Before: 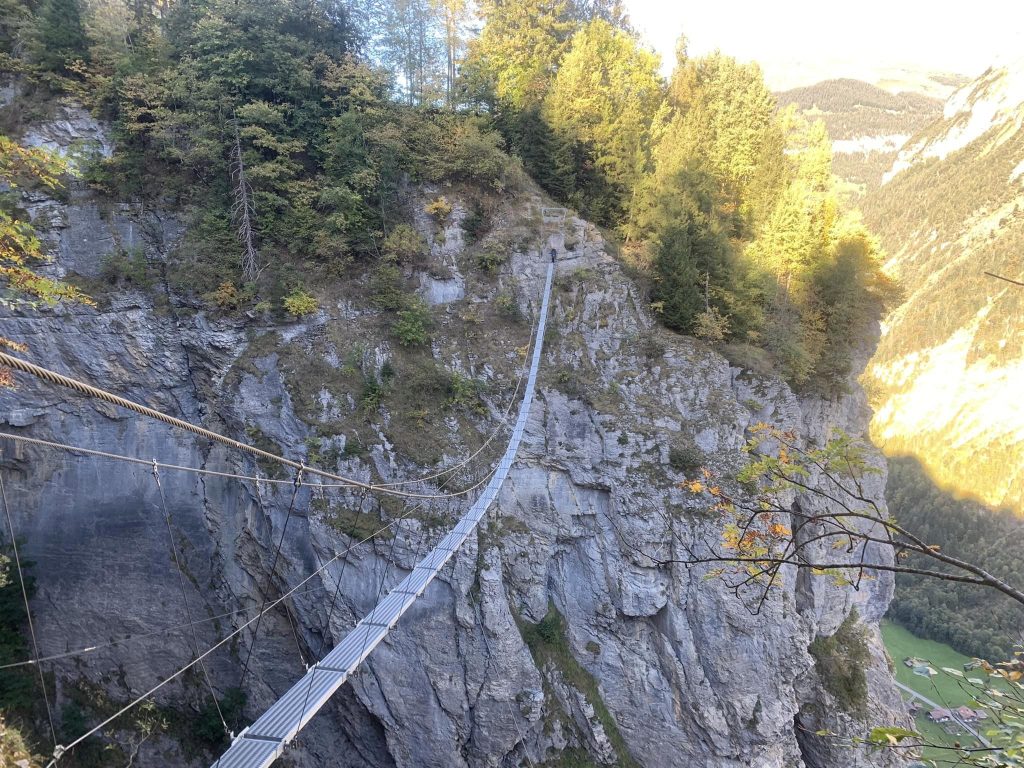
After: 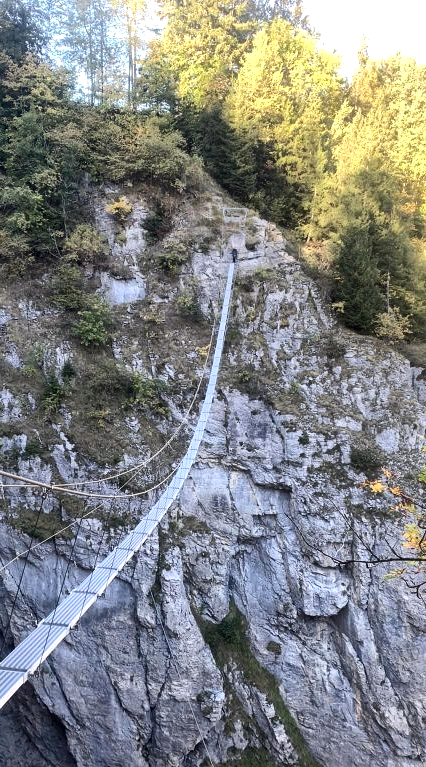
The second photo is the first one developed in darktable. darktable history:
crop: left 31.229%, right 27.105%
local contrast: mode bilateral grid, contrast 20, coarseness 50, detail 171%, midtone range 0.2
tone equalizer: -8 EV -0.417 EV, -7 EV -0.389 EV, -6 EV -0.333 EV, -5 EV -0.222 EV, -3 EV 0.222 EV, -2 EV 0.333 EV, -1 EV 0.389 EV, +0 EV 0.417 EV, edges refinement/feathering 500, mask exposure compensation -1.57 EV, preserve details no
